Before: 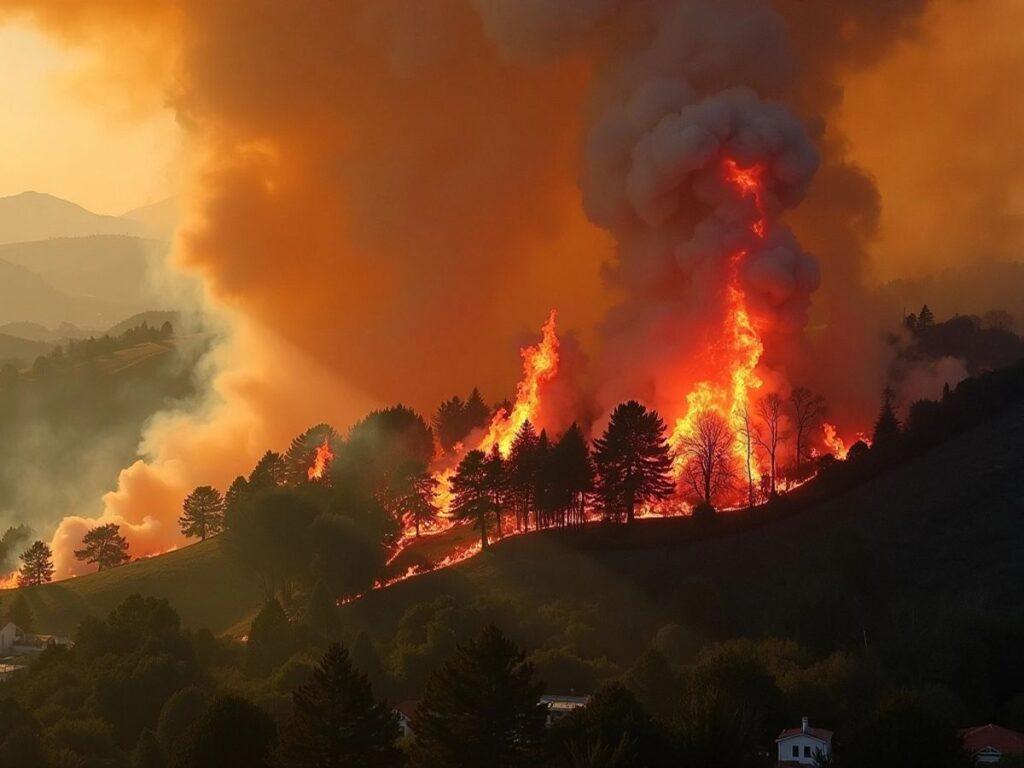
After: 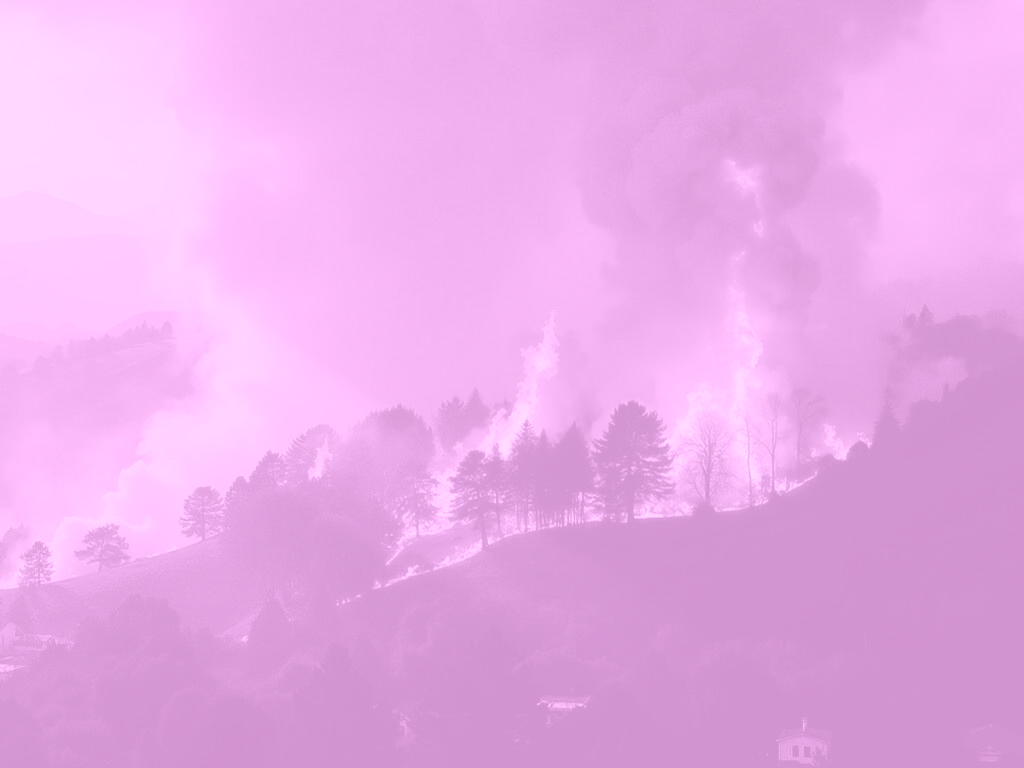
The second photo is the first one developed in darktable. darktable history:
filmic rgb: black relative exposure -5 EV, hardness 2.88, contrast 1.3
exposure: black level correction -0.015, compensate highlight preservation false
colorize: hue 331.2°, saturation 75%, source mix 30.28%, lightness 70.52%, version 1
